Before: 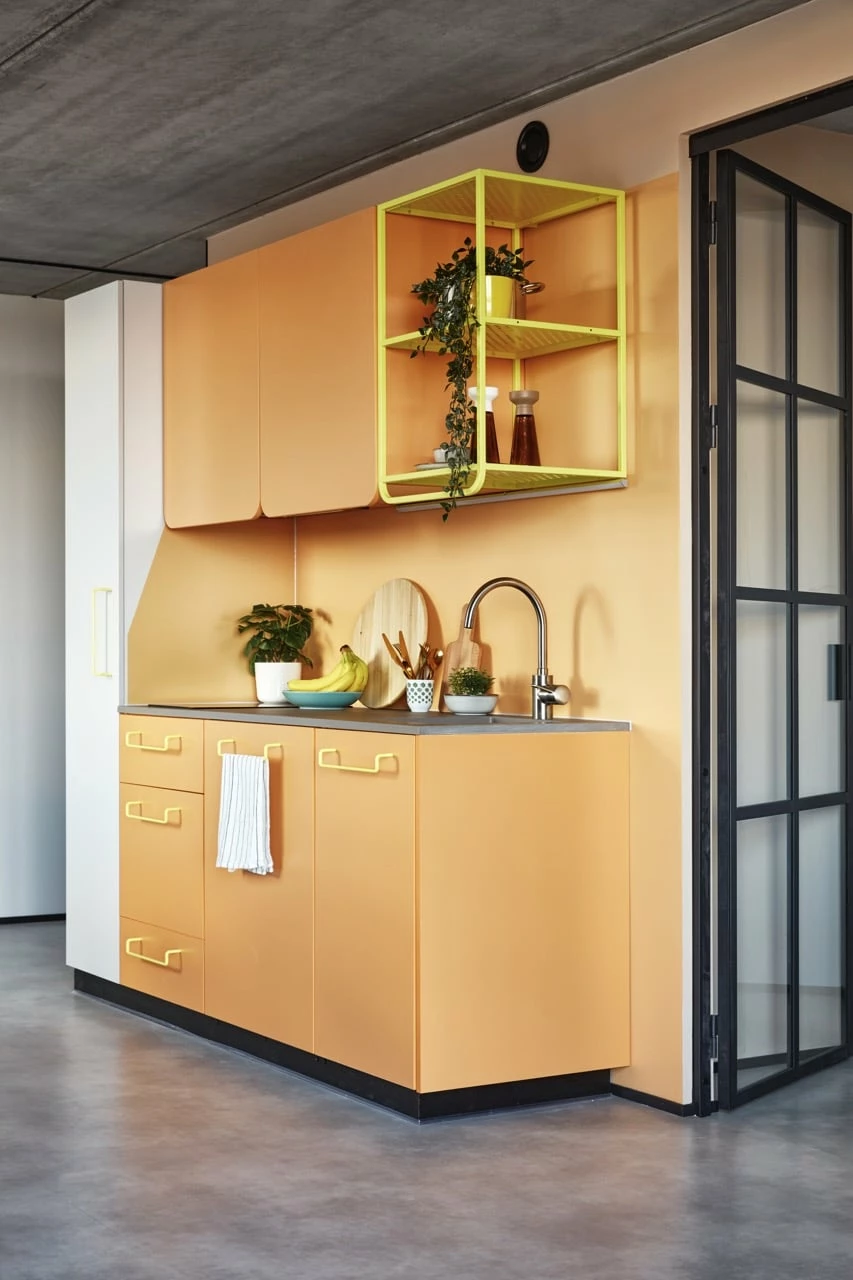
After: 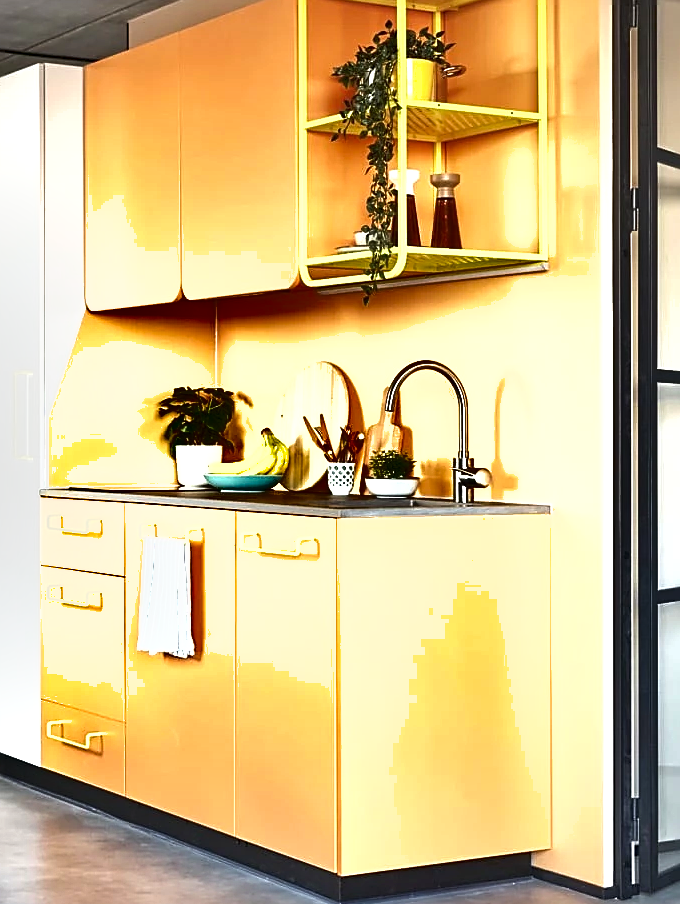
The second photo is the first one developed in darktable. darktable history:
exposure: black level correction 0, exposure 1.1 EV, compensate highlight preservation false
sharpen: on, module defaults
shadows and highlights: shadows 43.62, white point adjustment -1.3, soften with gaussian
crop: left 9.361%, top 16.985%, right 10.869%, bottom 12.316%
